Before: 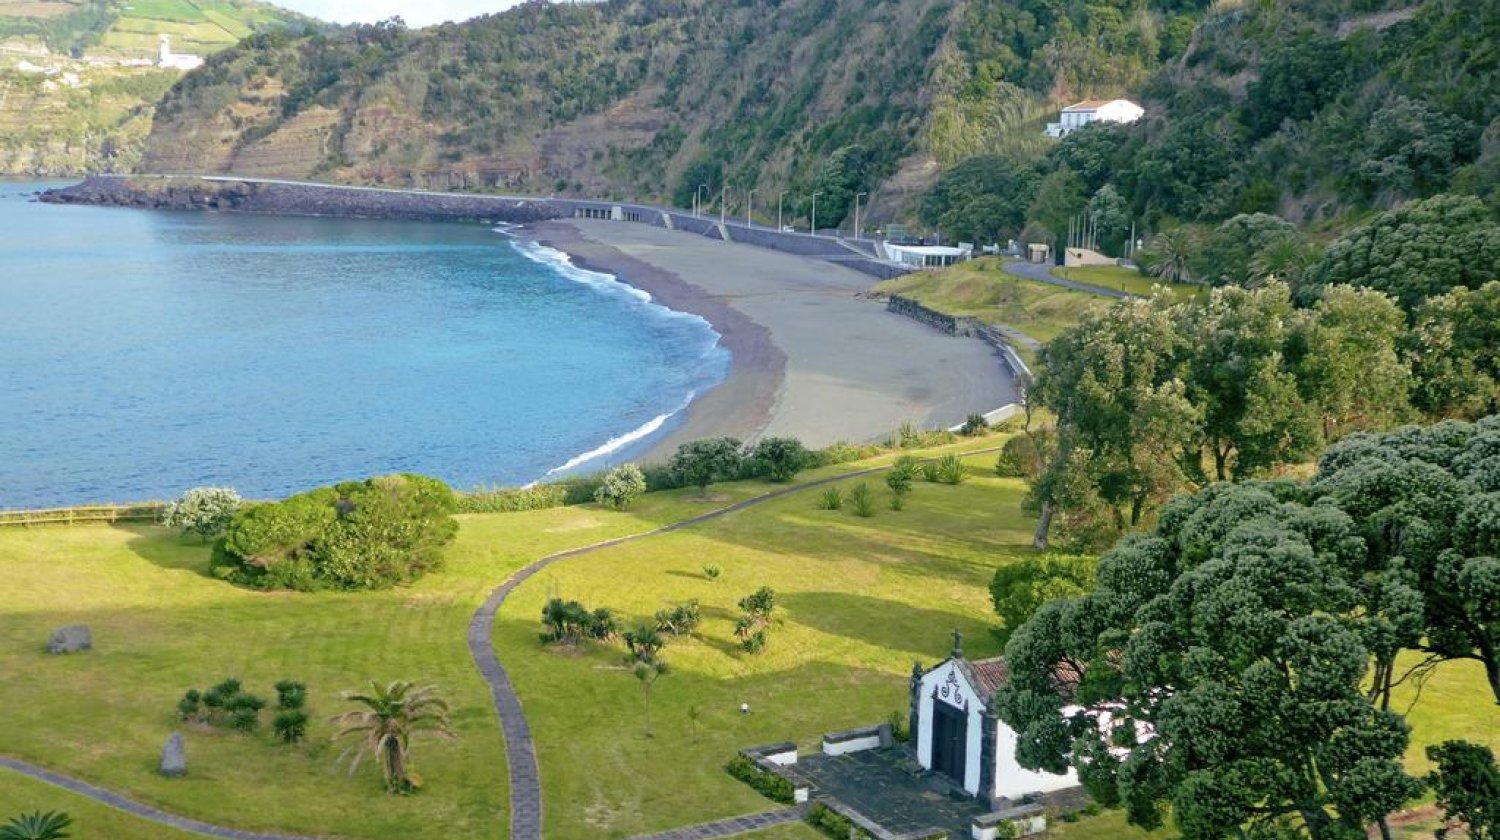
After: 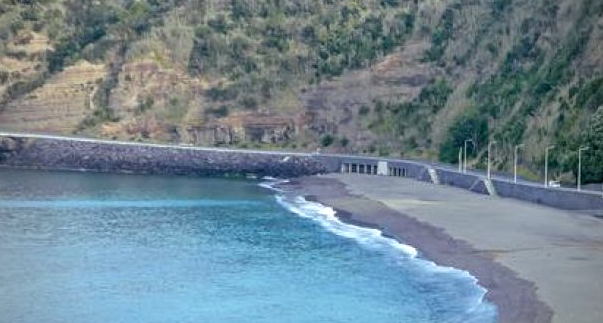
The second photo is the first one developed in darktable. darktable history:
local contrast: highlights 38%, shadows 60%, detail 138%, midtone range 0.513
crop: left 15.649%, top 5.439%, right 44.128%, bottom 56.062%
vignetting: on, module defaults
